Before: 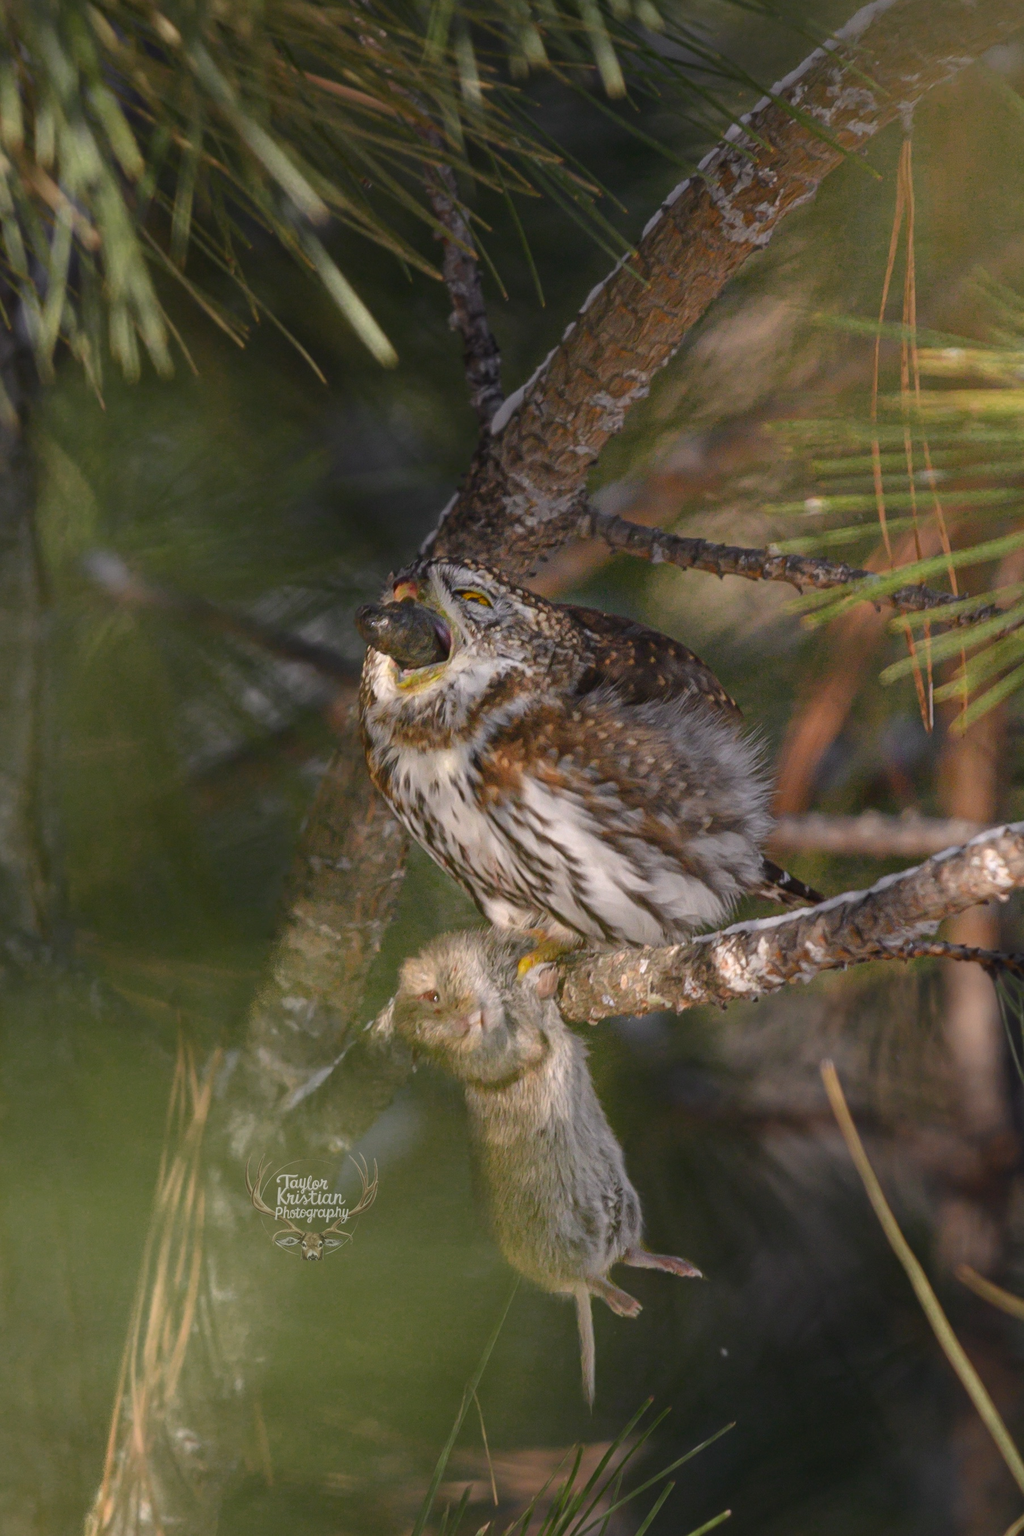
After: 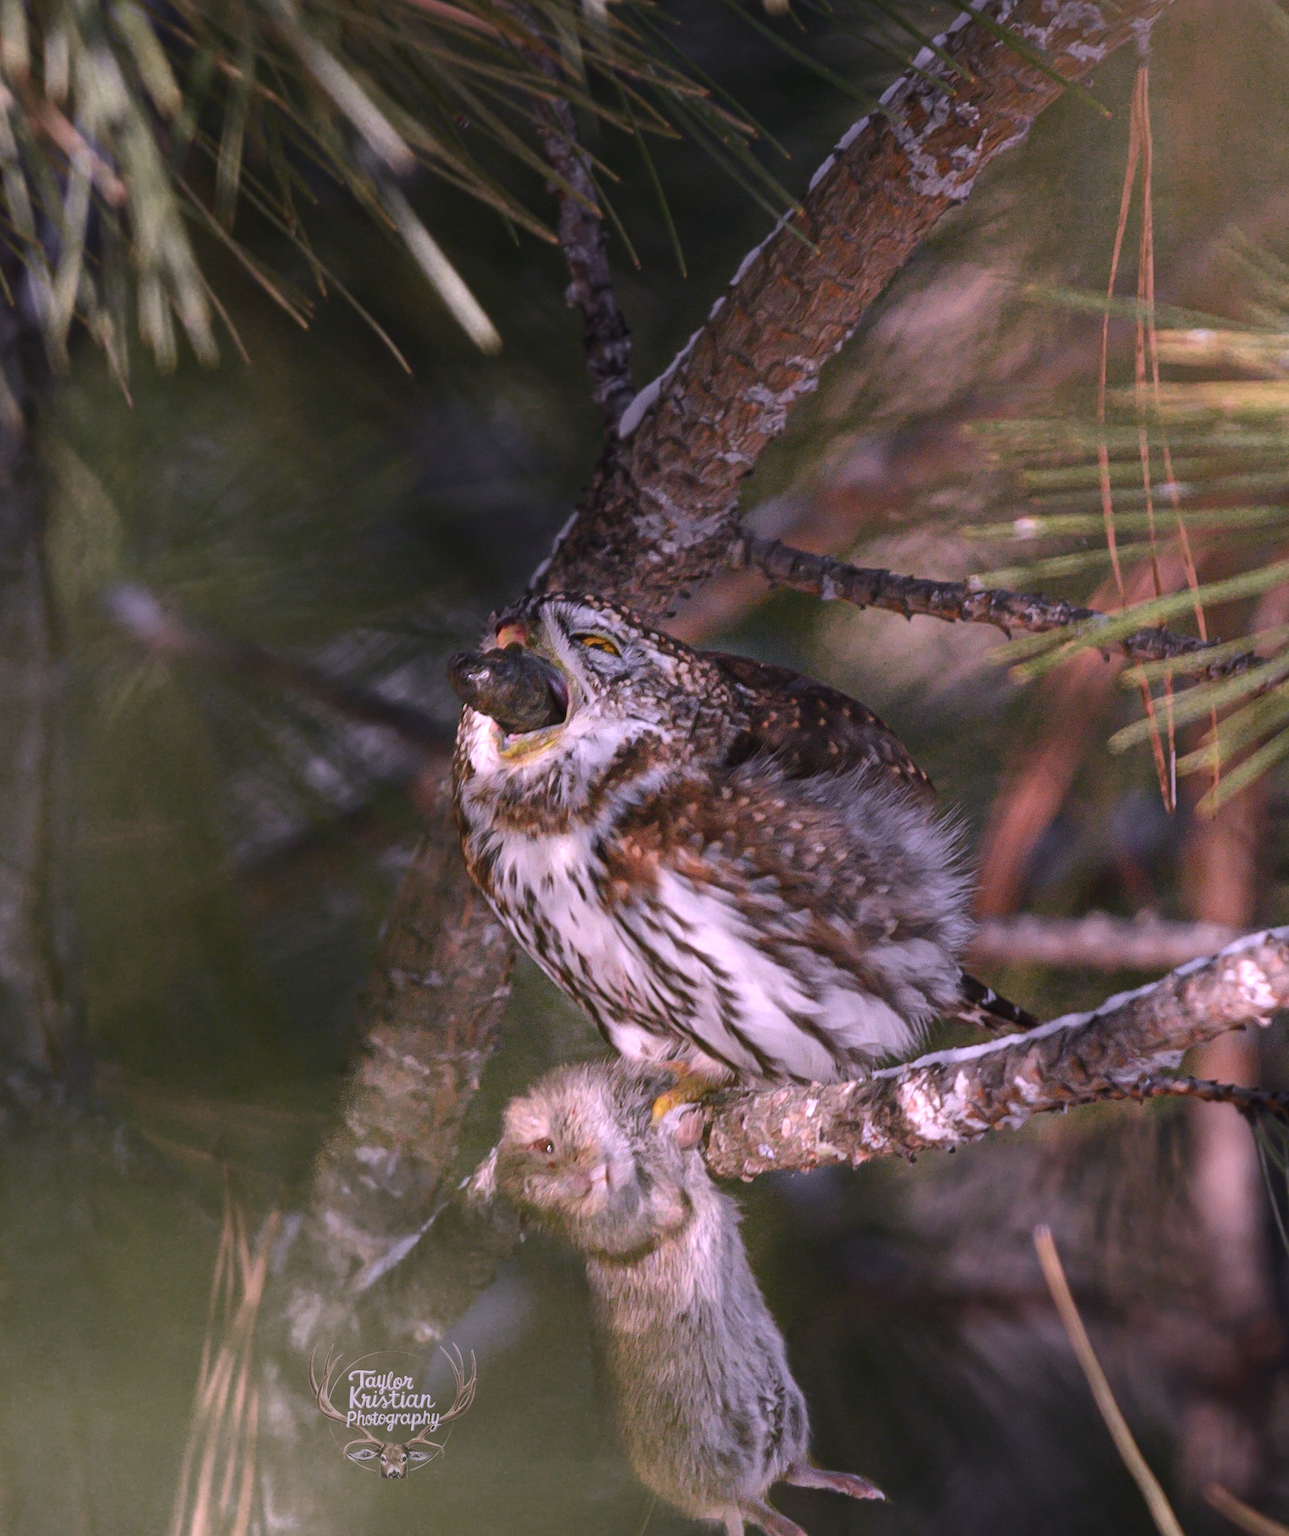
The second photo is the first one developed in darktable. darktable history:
exposure: compensate exposure bias true, compensate highlight preservation false
color correction: highlights a* 15.13, highlights b* -25.4
crop and rotate: top 5.658%, bottom 14.922%
tone equalizer: -8 EV -0.447 EV, -7 EV -0.392 EV, -6 EV -0.333 EV, -5 EV -0.243 EV, -3 EV 0.224 EV, -2 EV 0.333 EV, -1 EV 0.37 EV, +0 EV 0.447 EV, edges refinement/feathering 500, mask exposure compensation -1.57 EV, preserve details no
